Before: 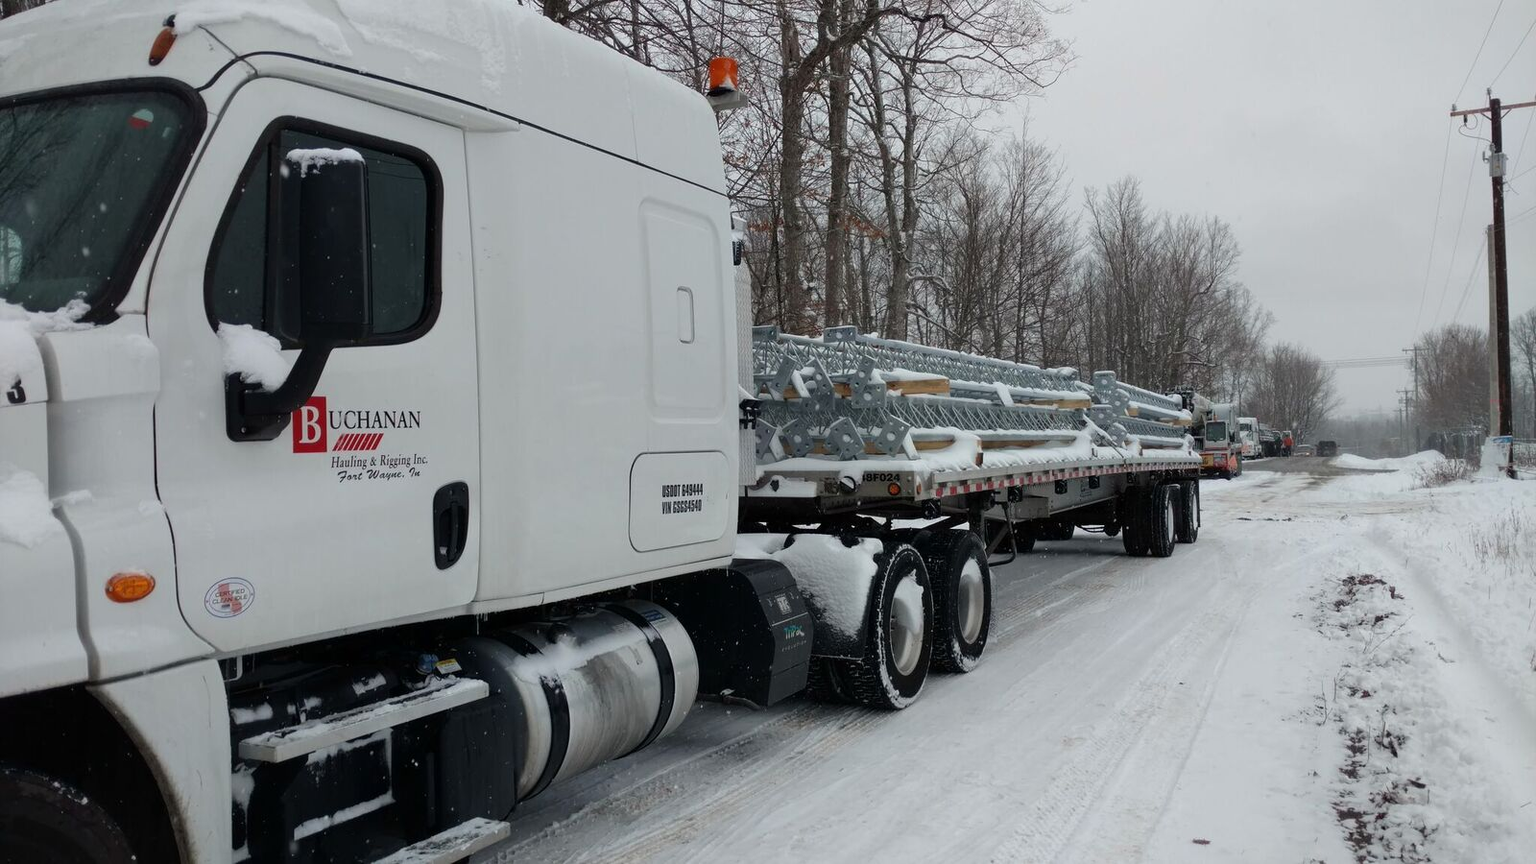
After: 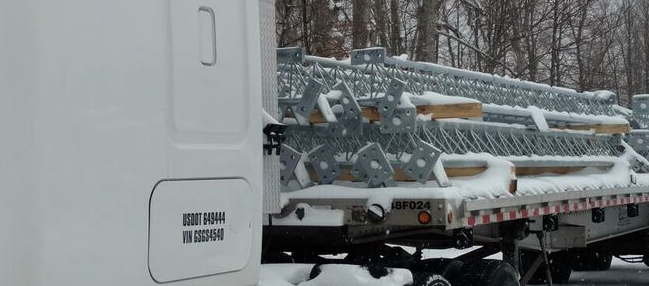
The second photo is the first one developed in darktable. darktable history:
crop: left 31.732%, top 32.506%, right 27.702%, bottom 35.654%
